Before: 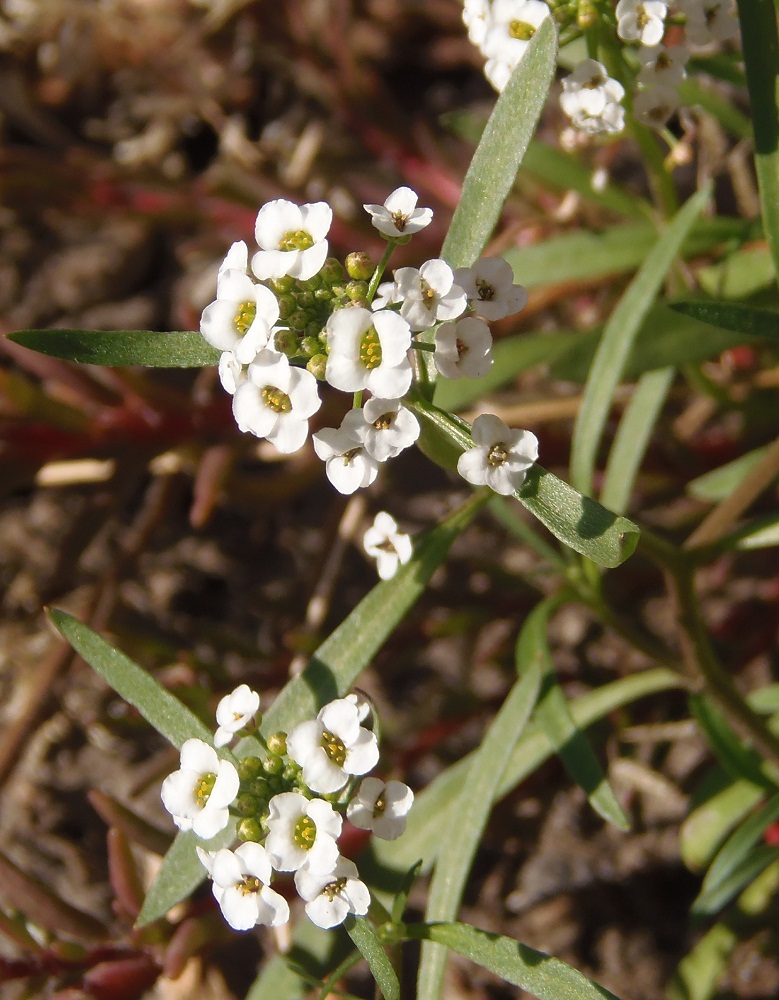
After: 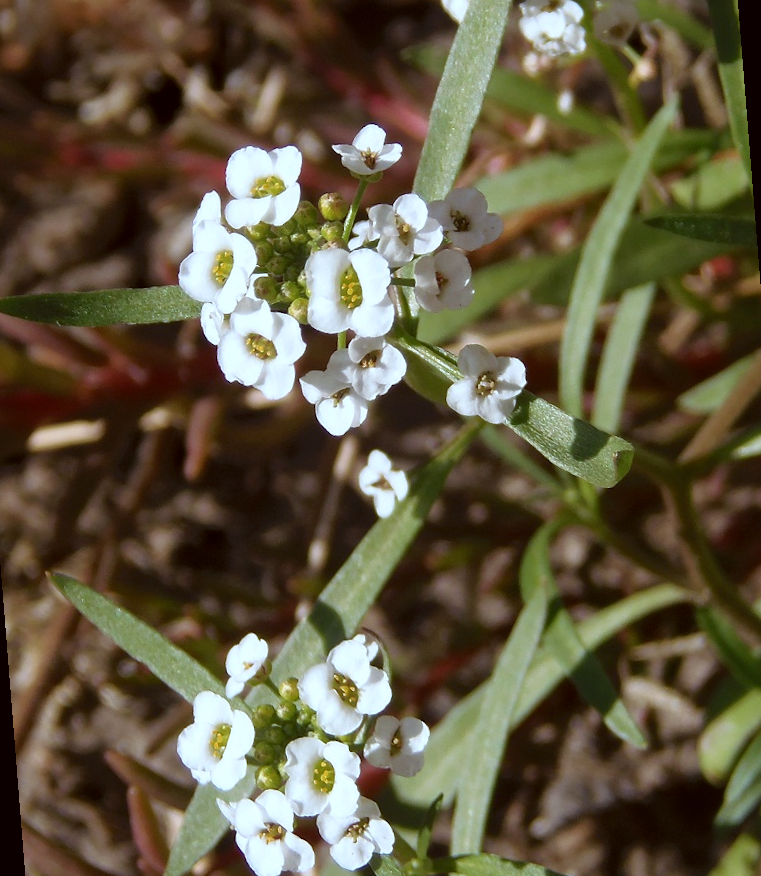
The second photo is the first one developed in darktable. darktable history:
local contrast: mode bilateral grid, contrast 20, coarseness 50, detail 120%, midtone range 0.2
white balance: red 0.954, blue 1.079
color correction: highlights a* -3.28, highlights b* -6.24, shadows a* 3.1, shadows b* 5.19
rotate and perspective: rotation -4.57°, crop left 0.054, crop right 0.944, crop top 0.087, crop bottom 0.914
